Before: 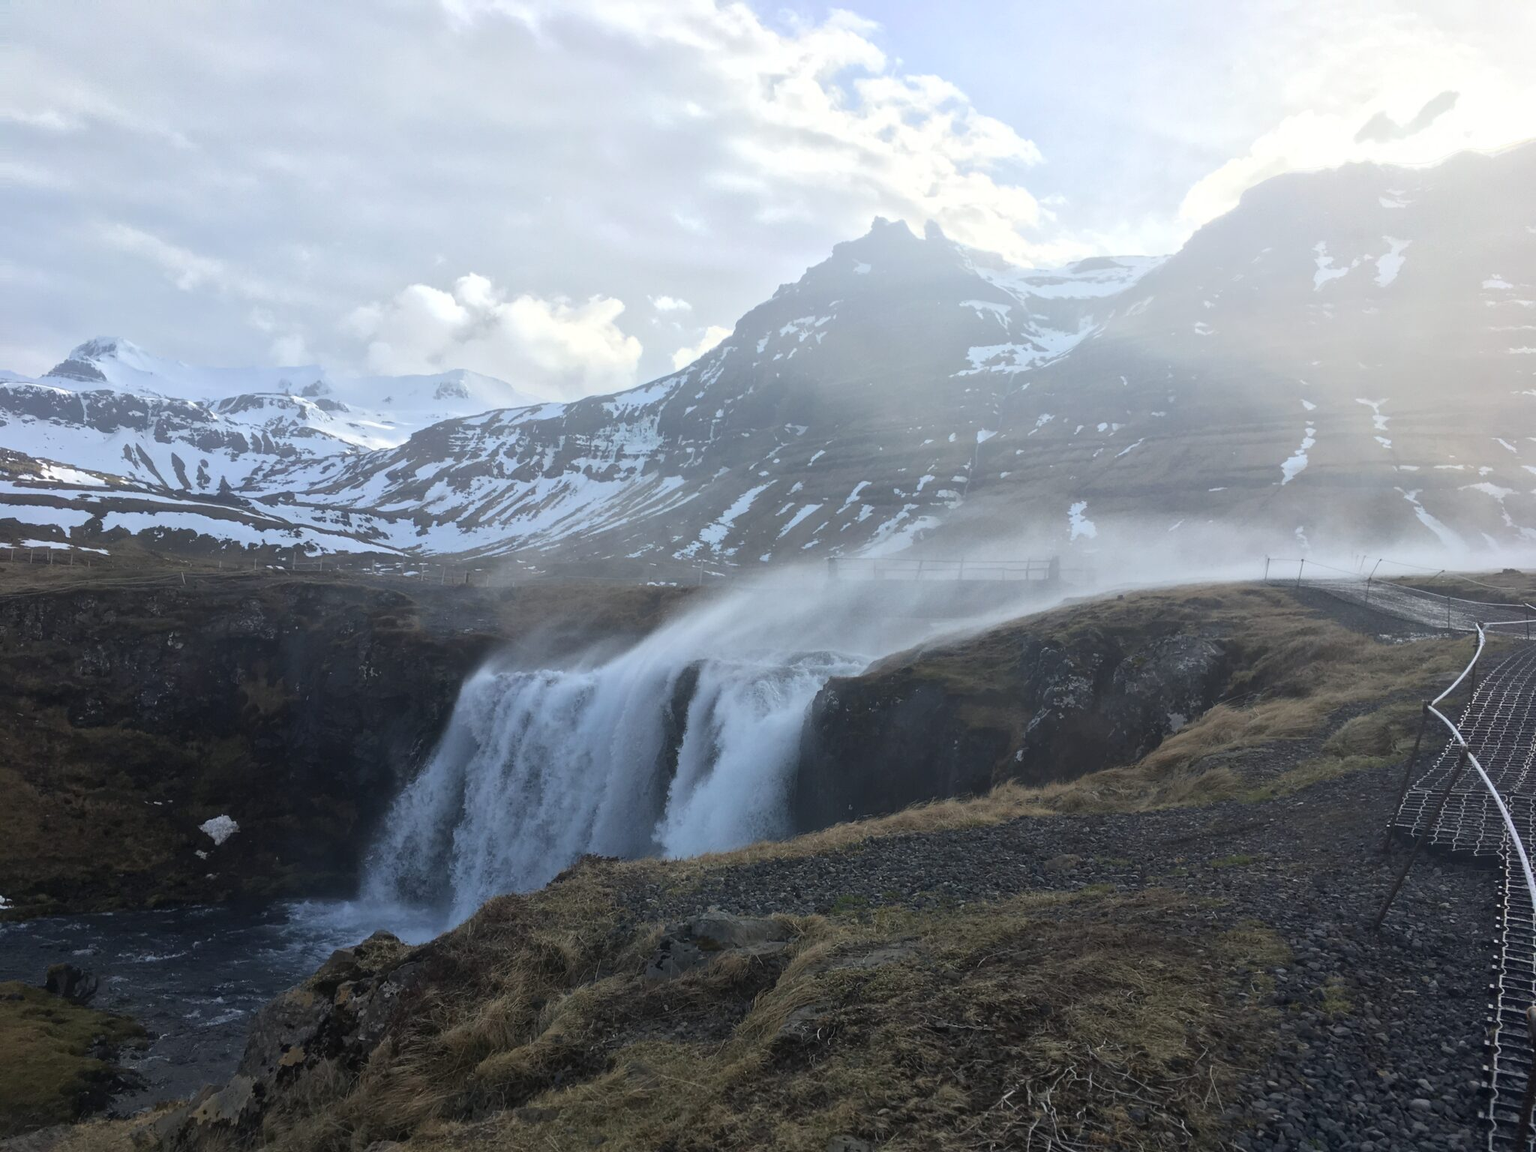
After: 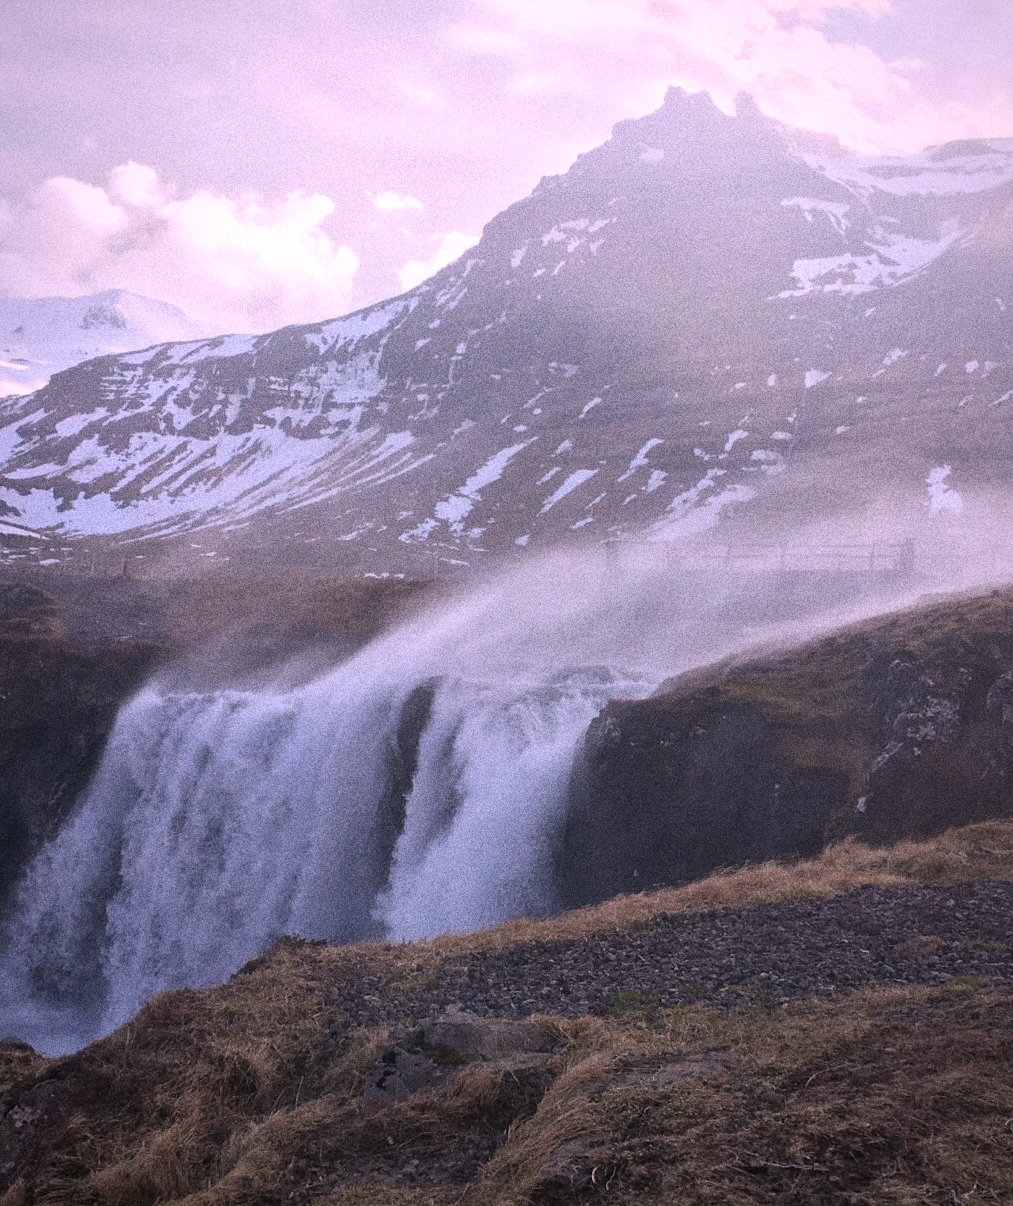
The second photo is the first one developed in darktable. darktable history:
crop and rotate: angle 0.02°, left 24.353%, top 13.219%, right 26.156%, bottom 8.224%
vignetting: fall-off start 80.87%, fall-off radius 61.59%, brightness -0.384, saturation 0.007, center (0, 0.007), automatic ratio true, width/height ratio 1.418
grain: coarseness 14.49 ISO, strength 48.04%, mid-tones bias 35%
white balance: red 1.188, blue 1.11
